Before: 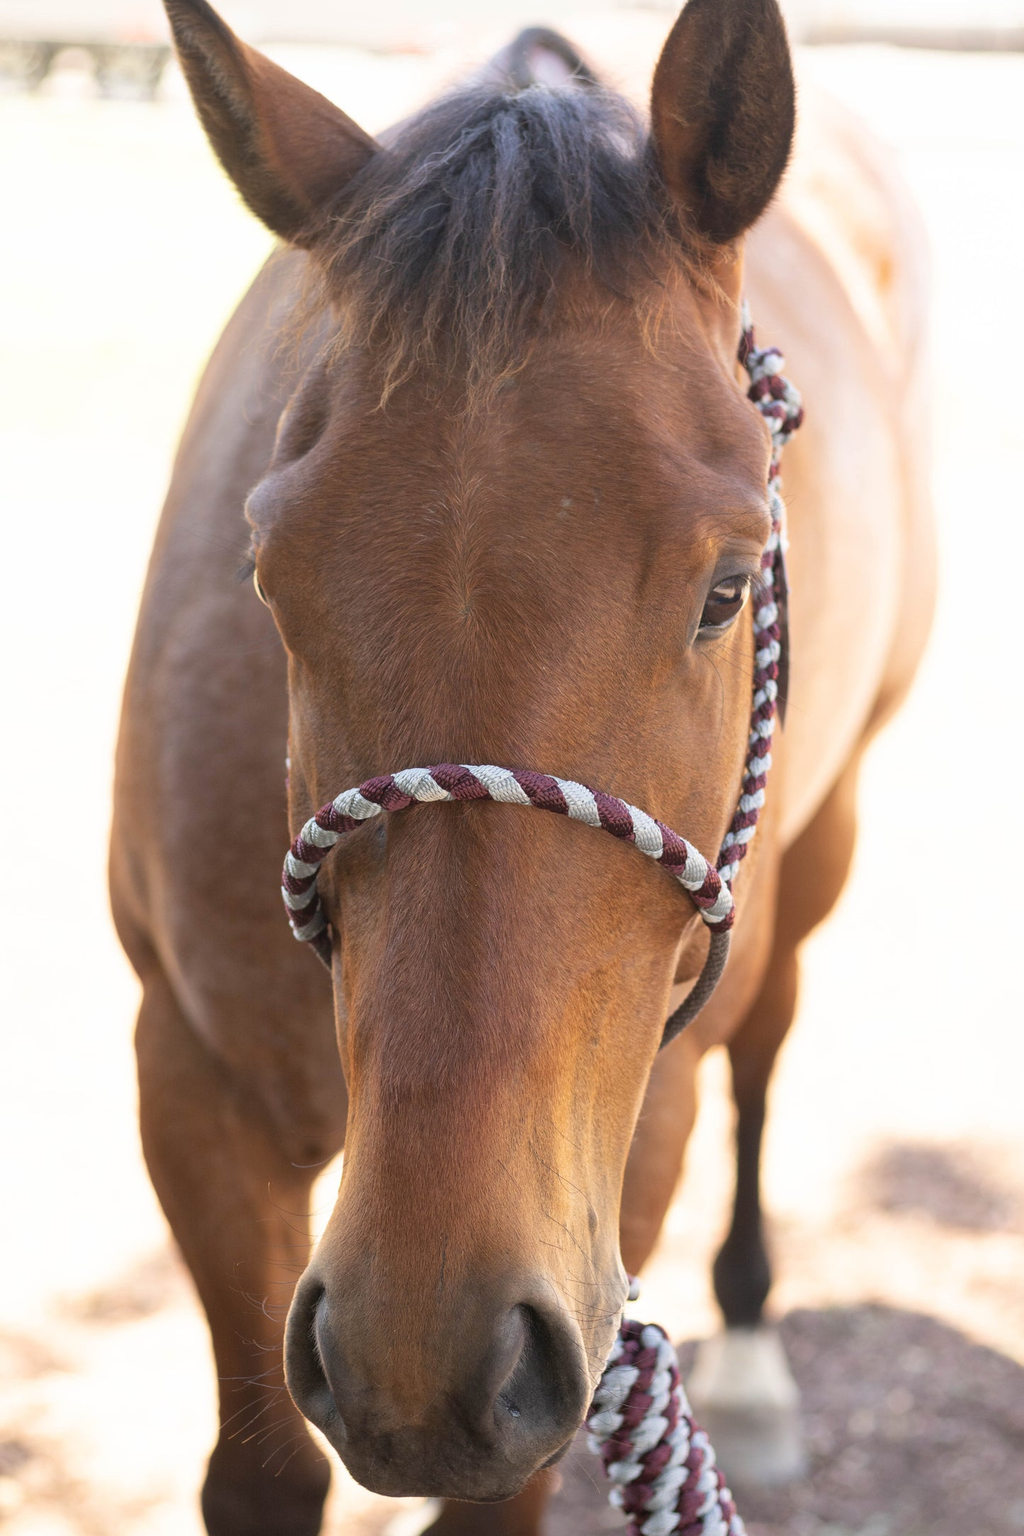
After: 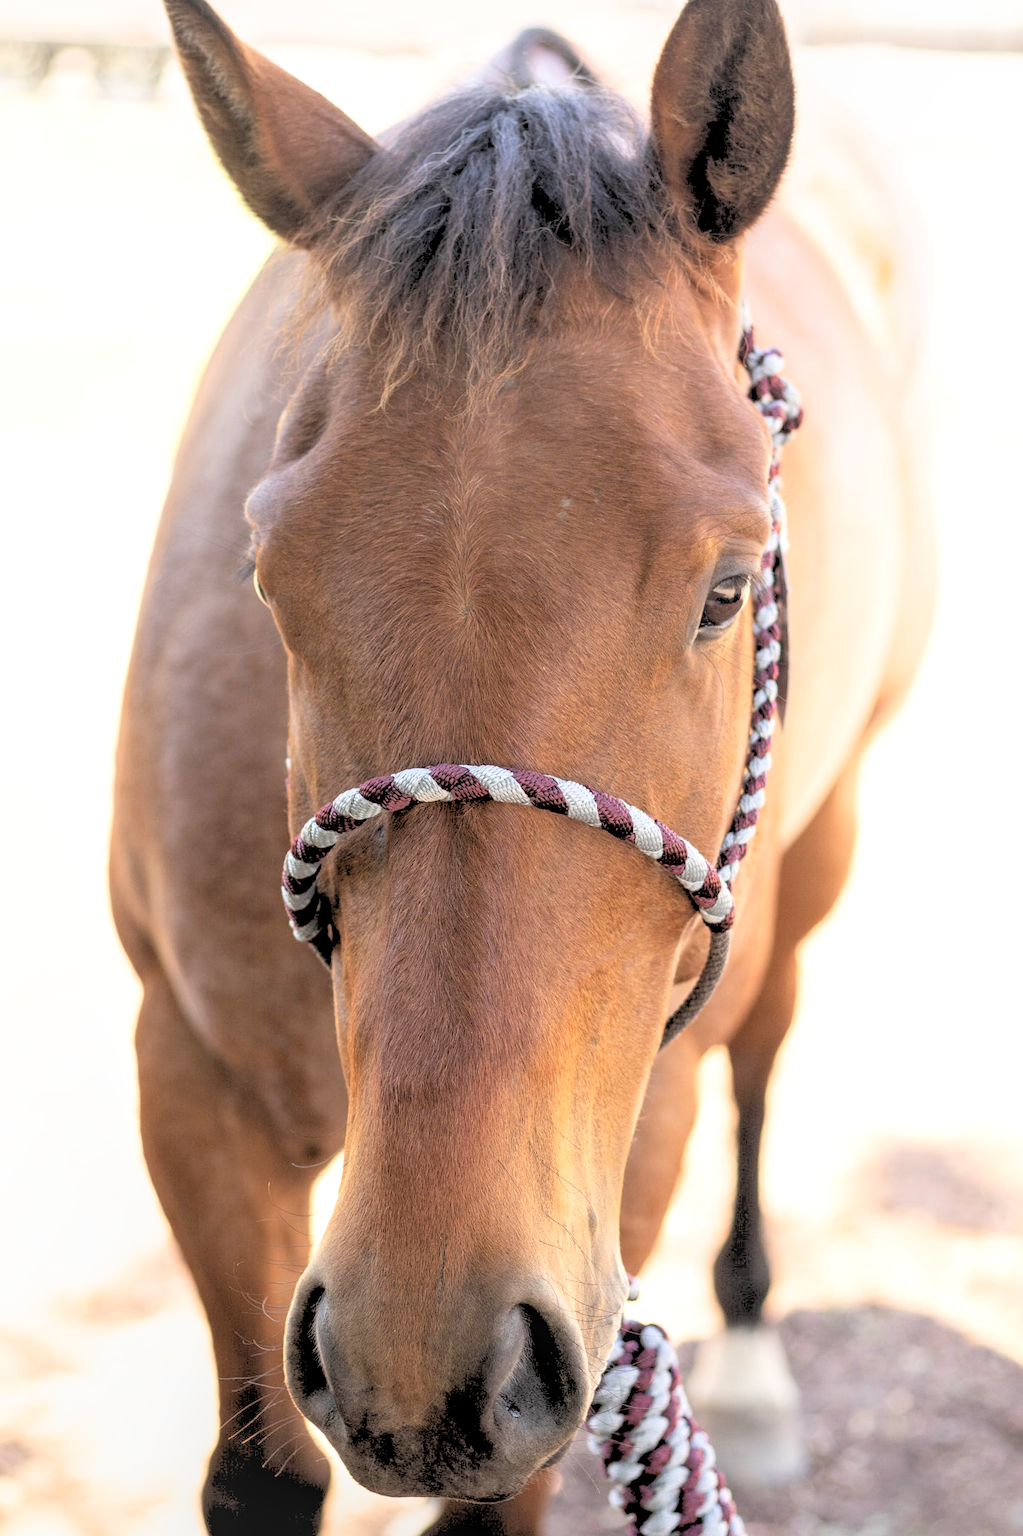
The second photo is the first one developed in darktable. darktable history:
rgb levels: levels [[0.027, 0.429, 0.996], [0, 0.5, 1], [0, 0.5, 1]]
local contrast: on, module defaults
shadows and highlights: shadows 0, highlights 40
